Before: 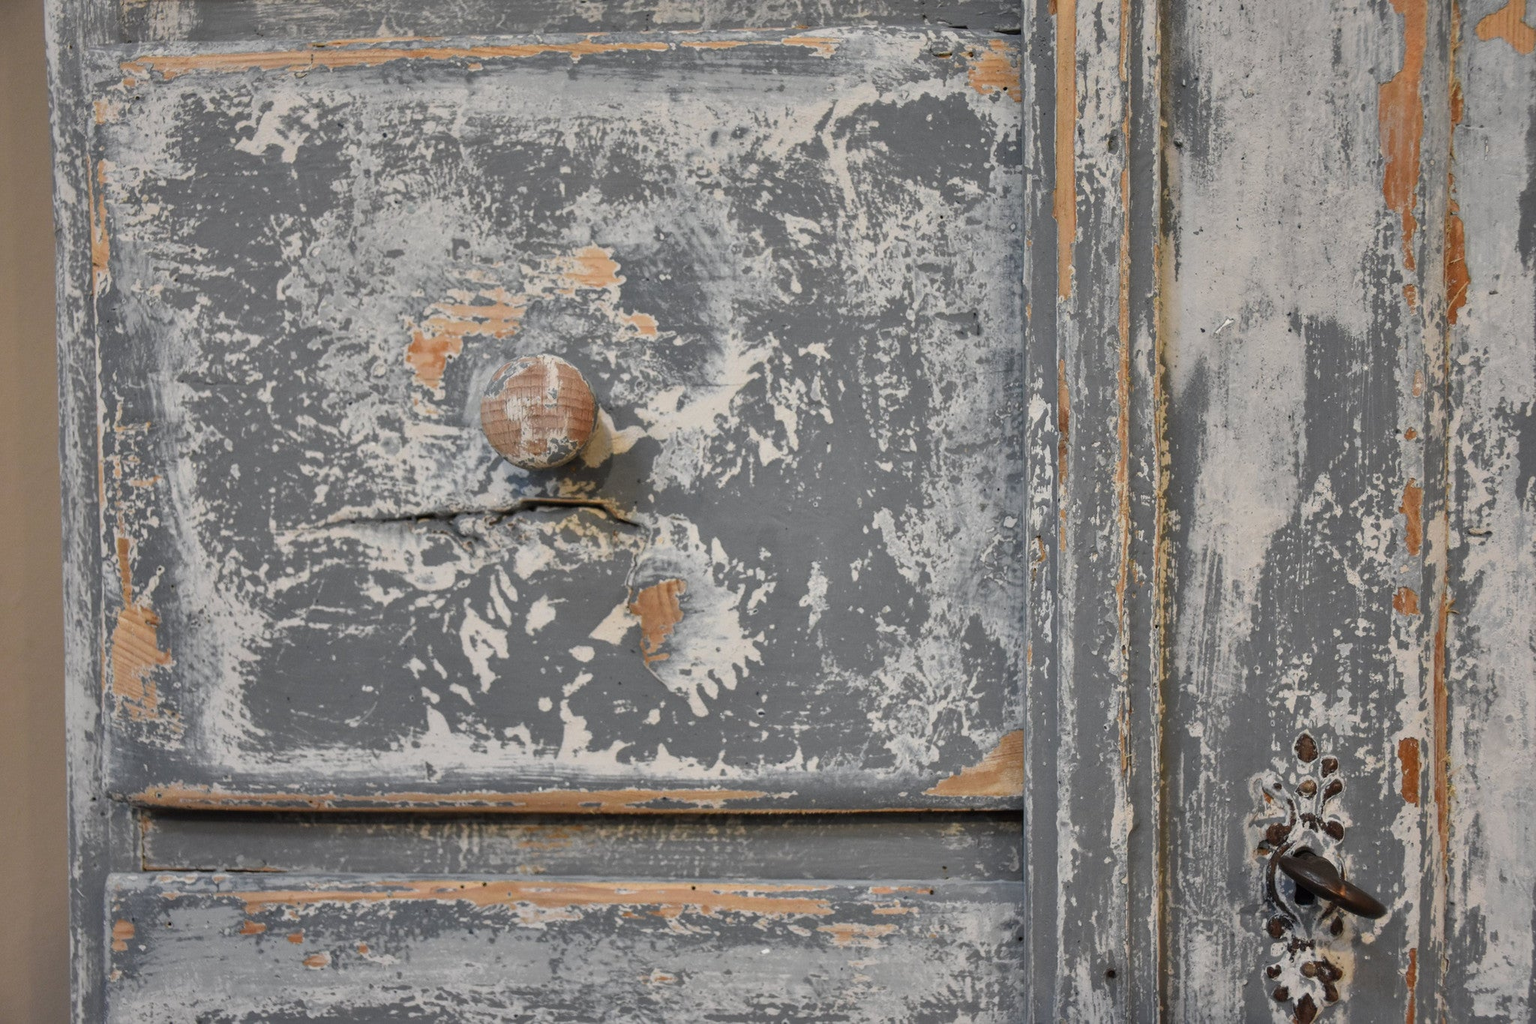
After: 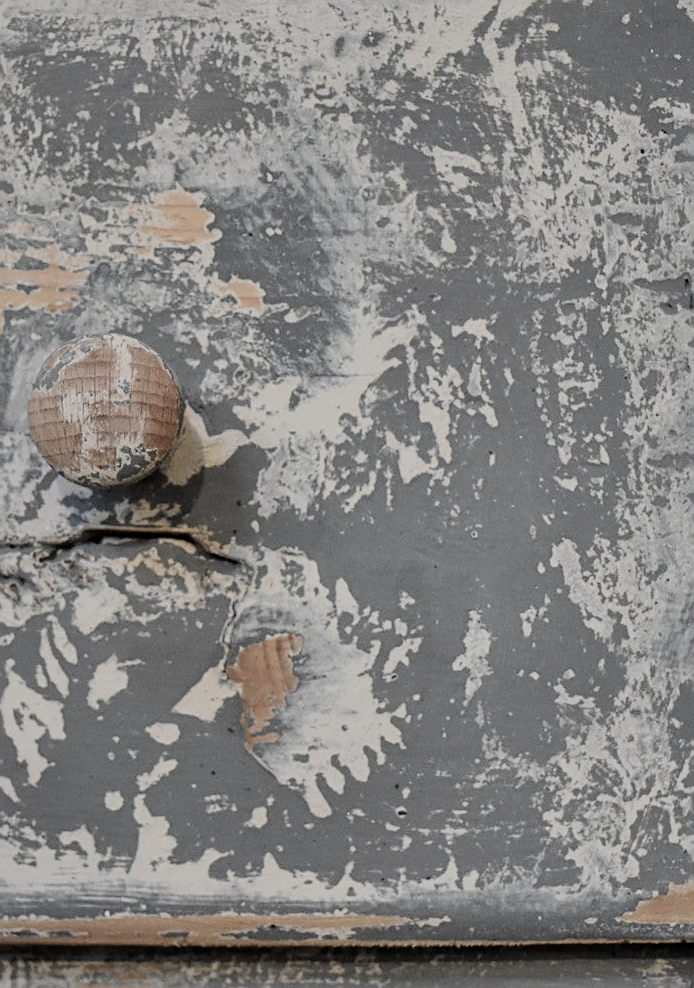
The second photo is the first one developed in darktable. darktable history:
filmic rgb: black relative exposure -7.65 EV, white relative exposure 4.56 EV, hardness 3.61, contrast 0.984, color science v6 (2022)
crop and rotate: left 29.947%, top 10.16%, right 36.154%, bottom 17.416%
sharpen: on, module defaults
contrast brightness saturation: contrast 0.1, saturation -0.368
